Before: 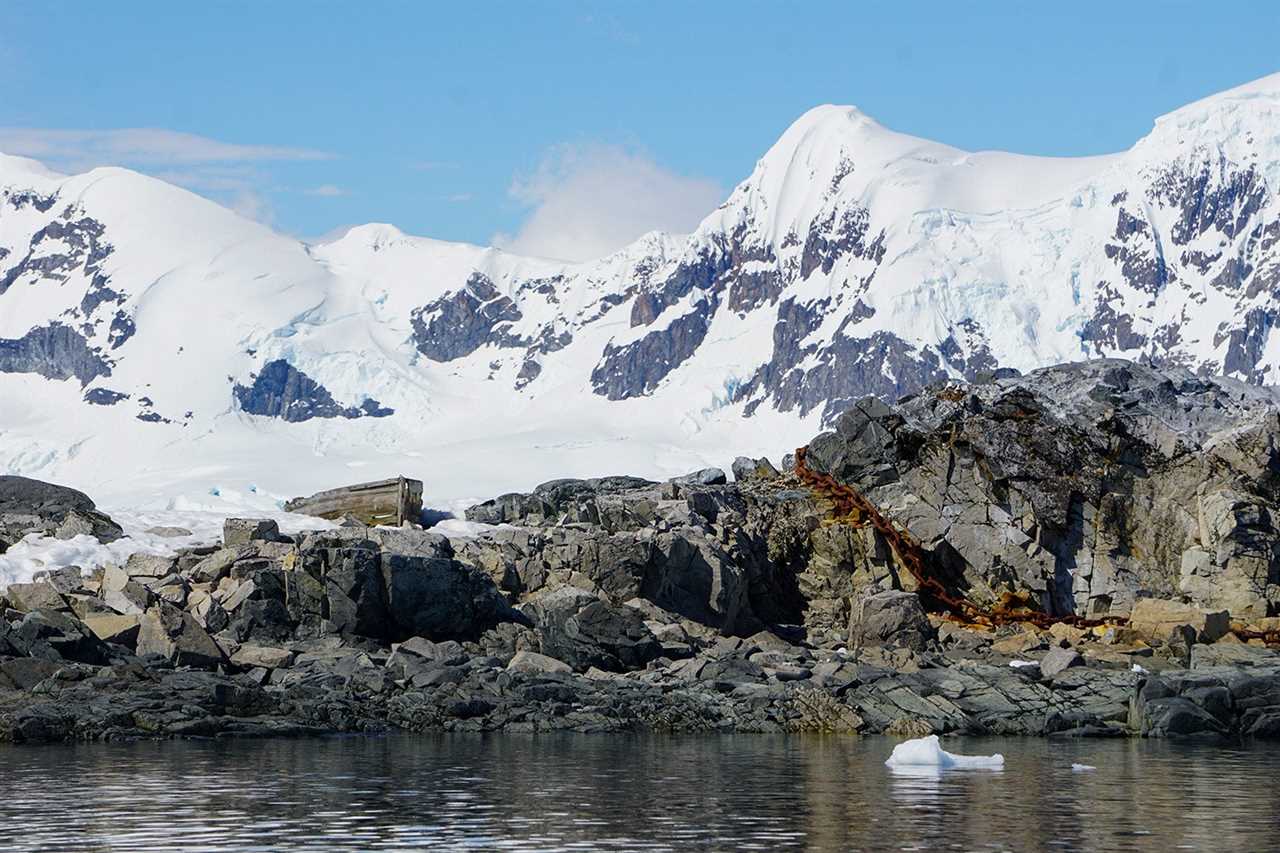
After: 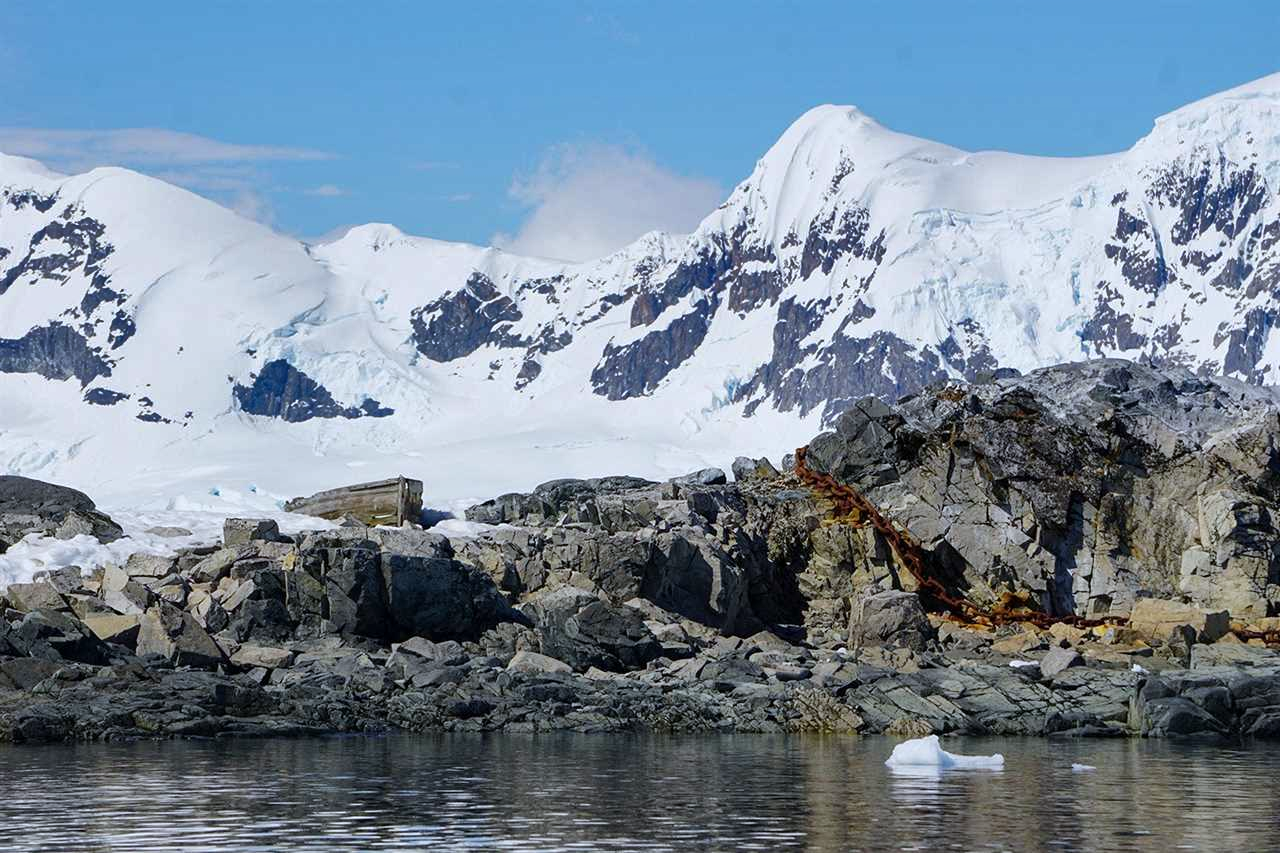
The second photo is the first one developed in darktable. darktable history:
shadows and highlights: low approximation 0.01, soften with gaussian
white balance: red 0.976, blue 1.04
